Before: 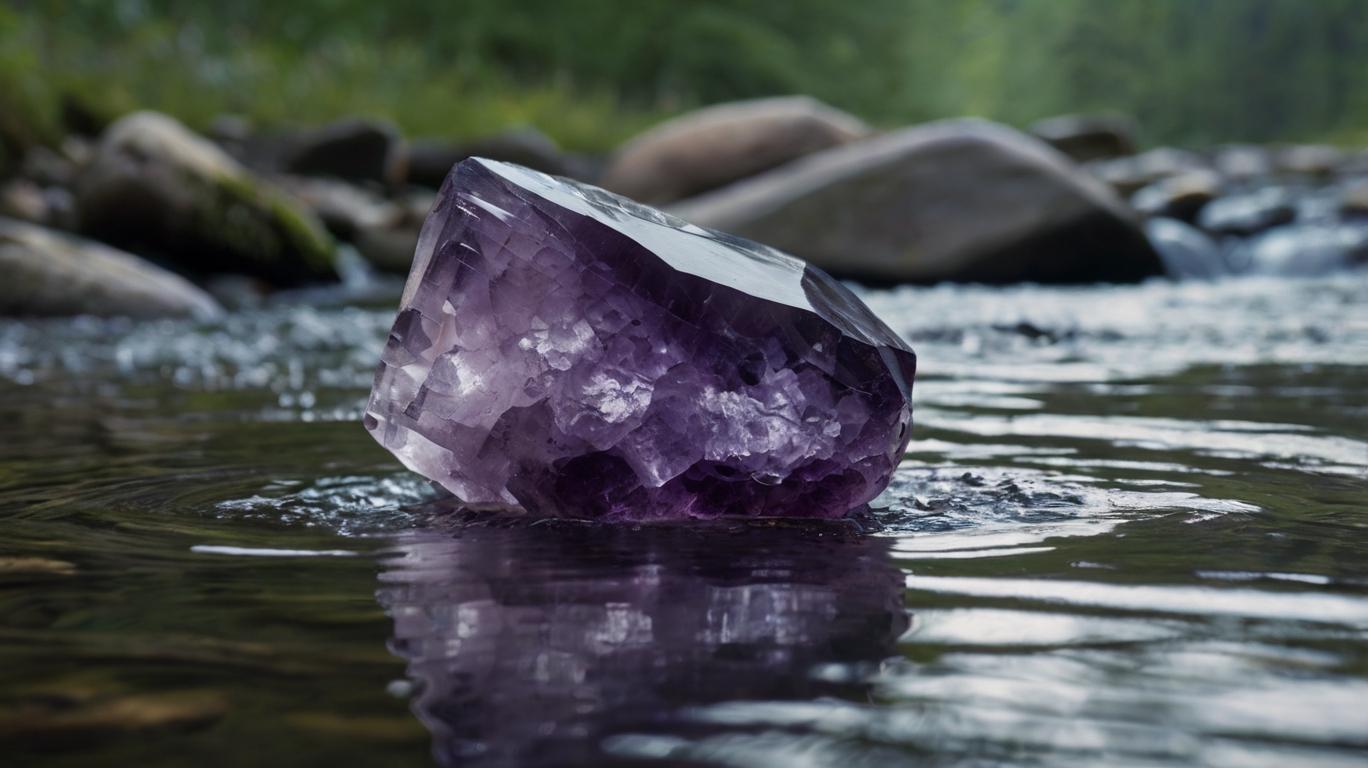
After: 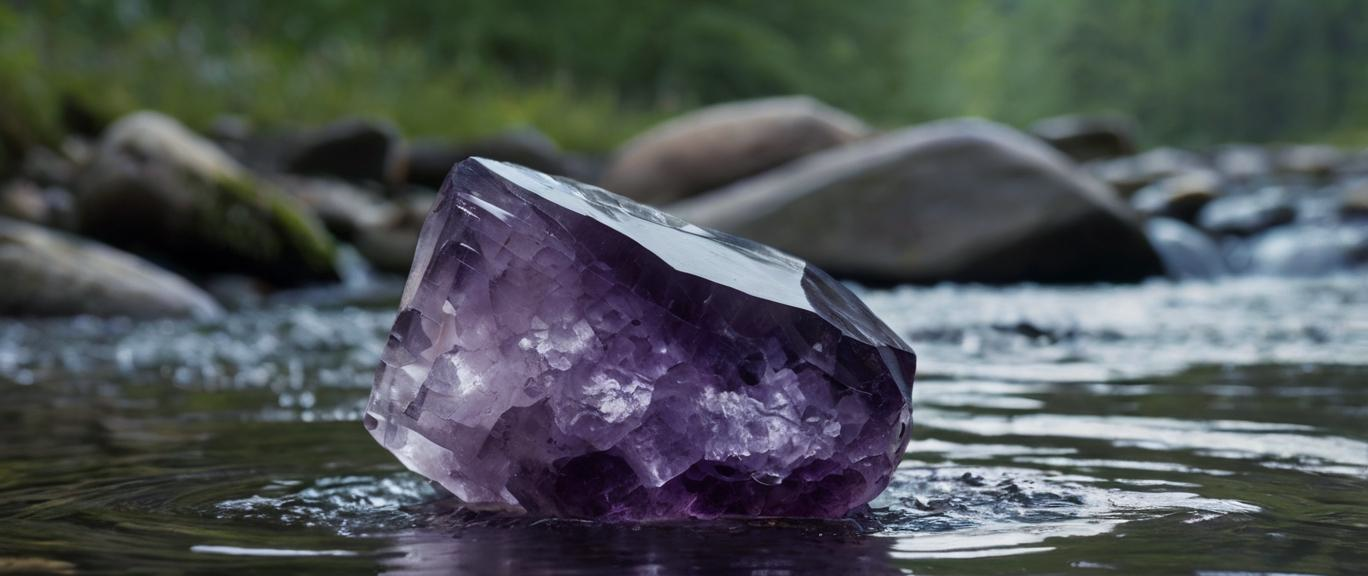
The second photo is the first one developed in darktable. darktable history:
crop: bottom 24.967%
white balance: red 0.982, blue 1.018
